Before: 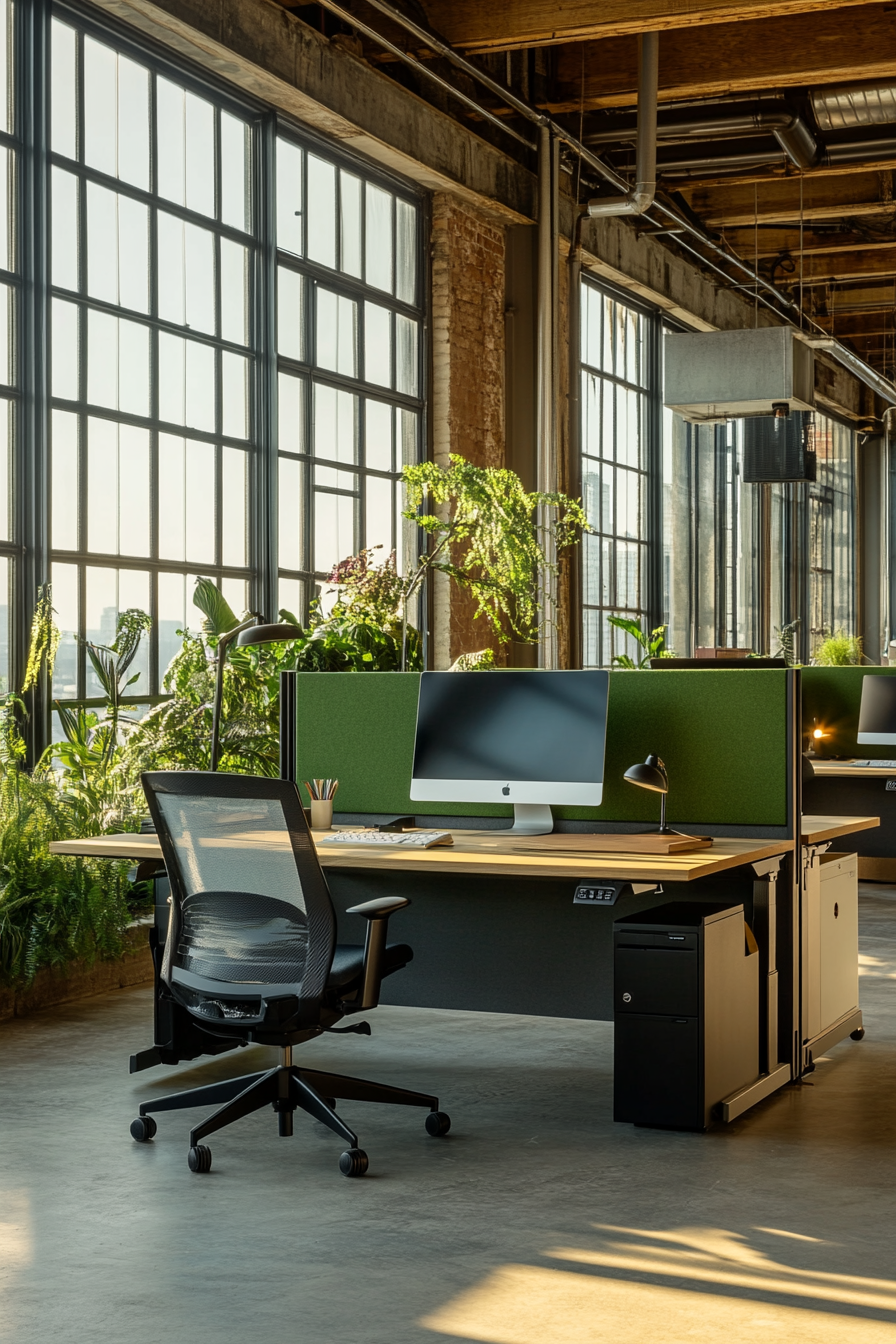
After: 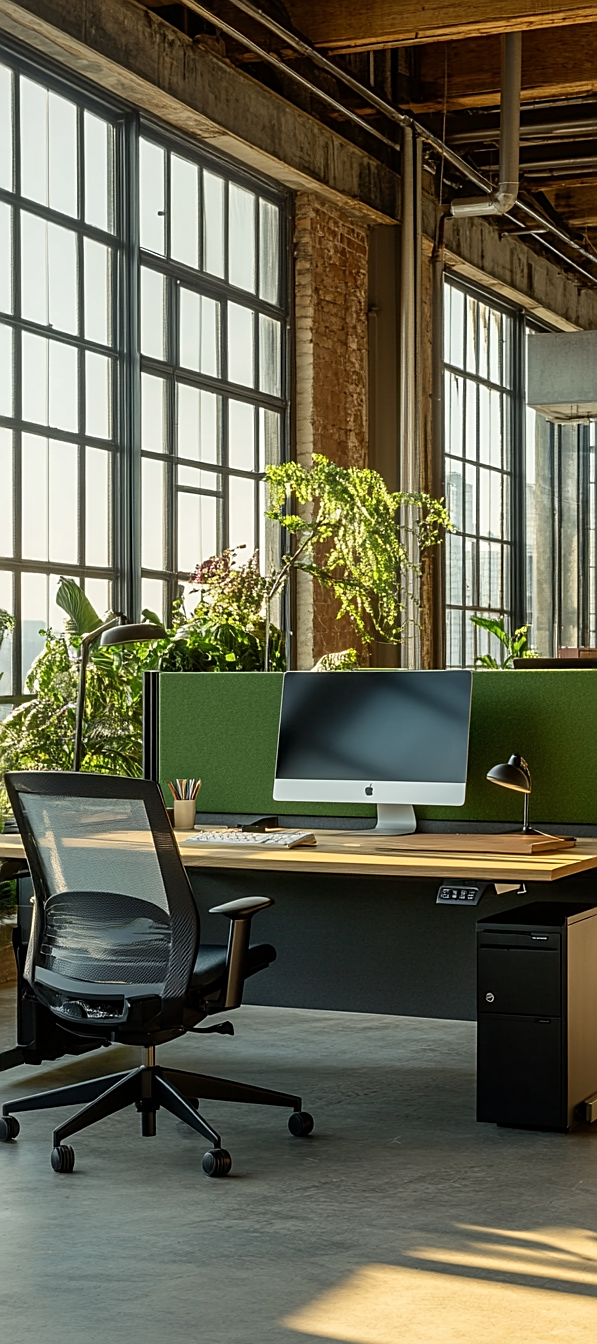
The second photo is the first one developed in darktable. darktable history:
sharpen: on, module defaults
crop and rotate: left 15.392%, right 17.937%
